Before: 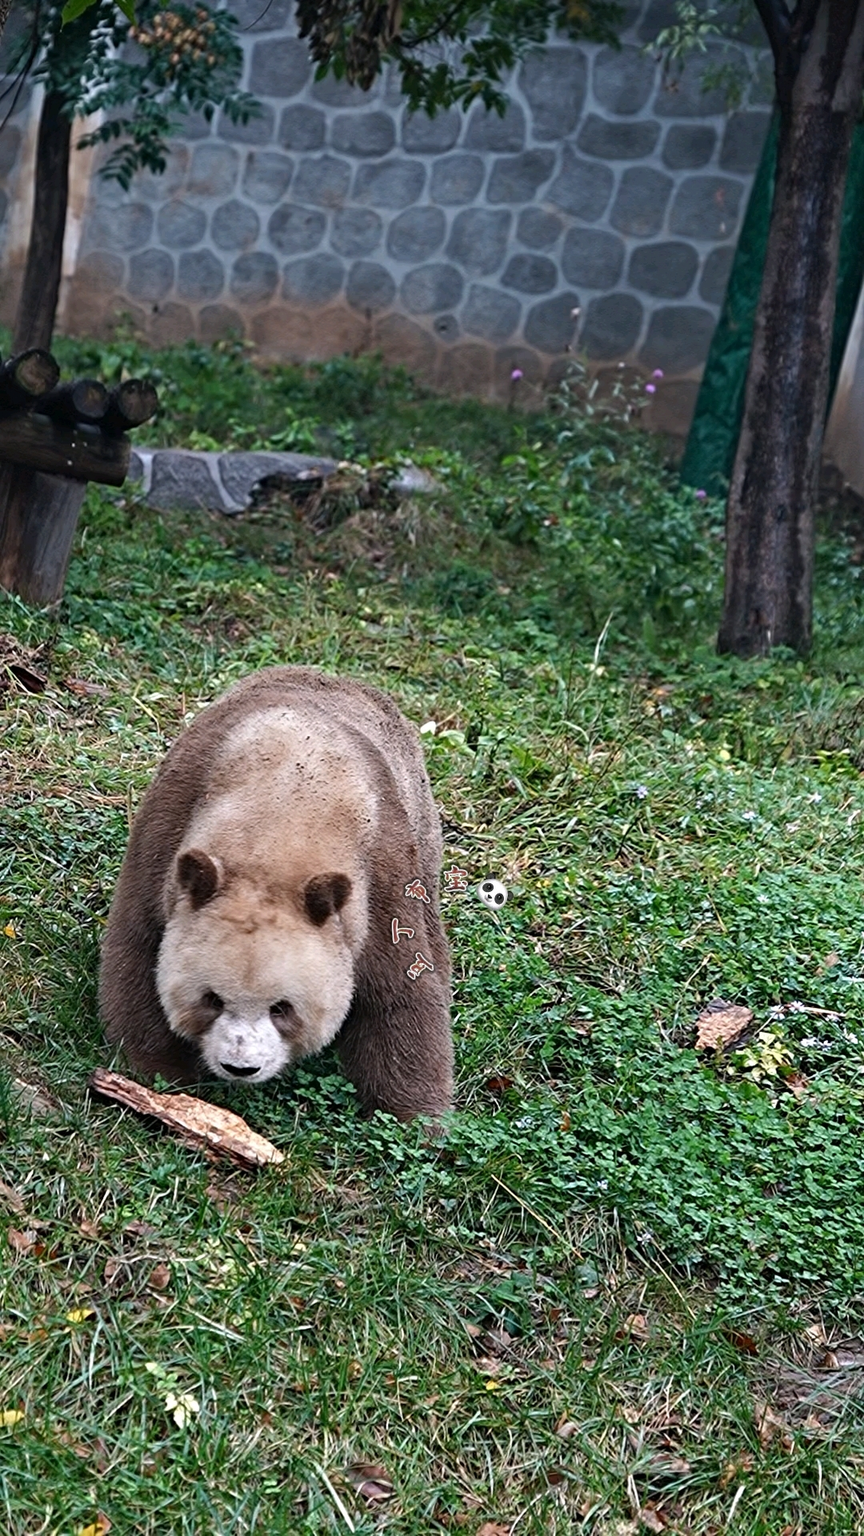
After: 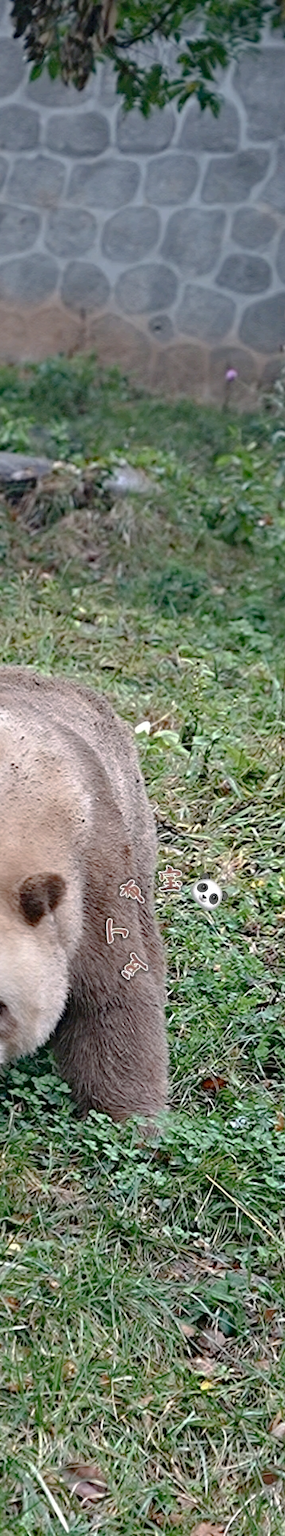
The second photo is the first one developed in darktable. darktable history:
crop: left 33.147%, right 33.778%
tone curve: curves: ch0 [(0, 0) (0.004, 0.008) (0.077, 0.156) (0.169, 0.29) (0.774, 0.774) (1, 1)], preserve colors none
